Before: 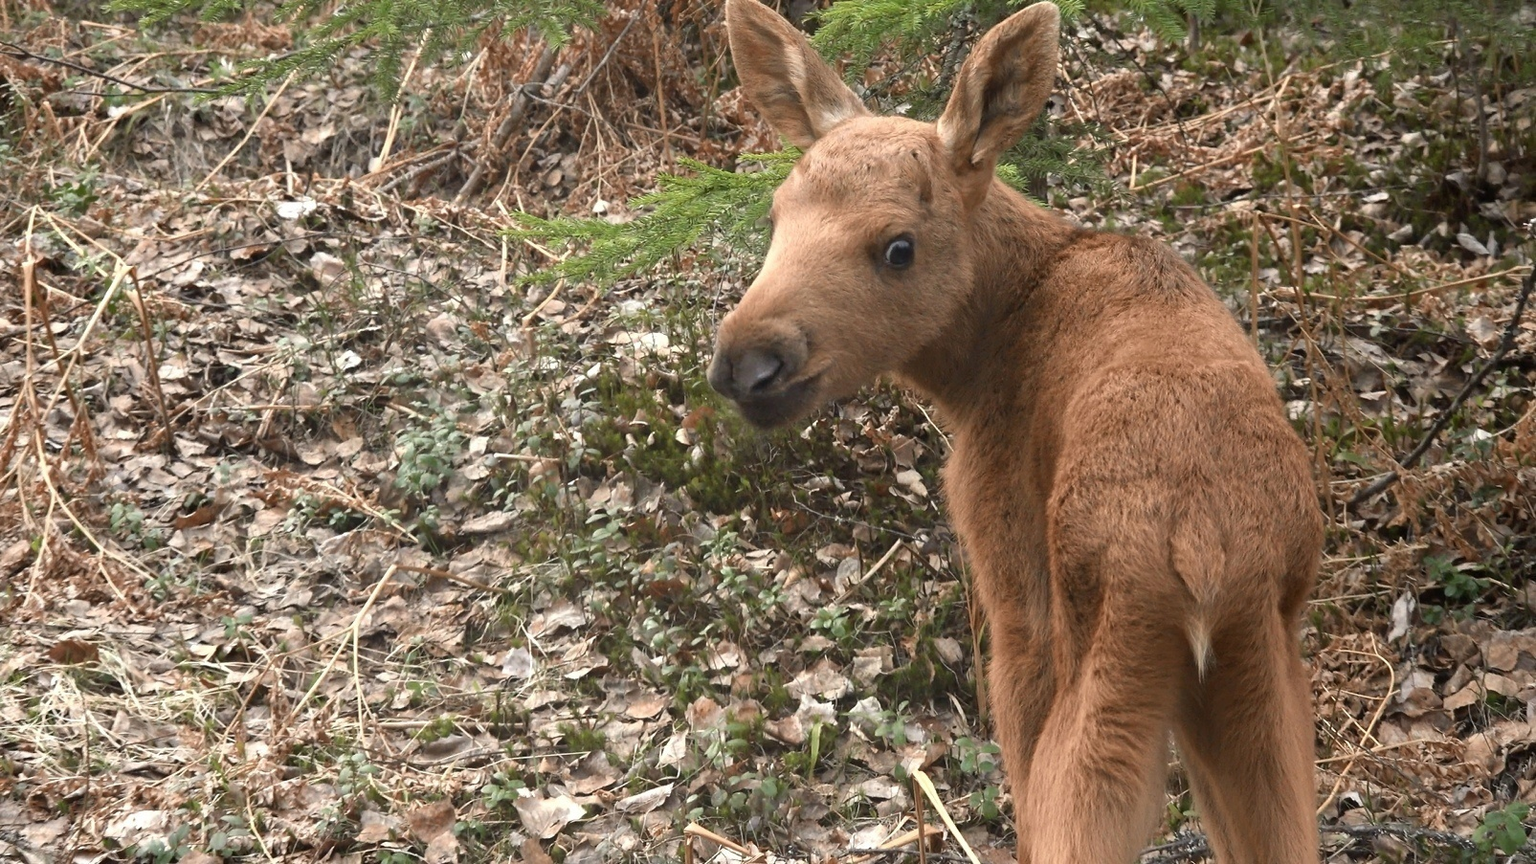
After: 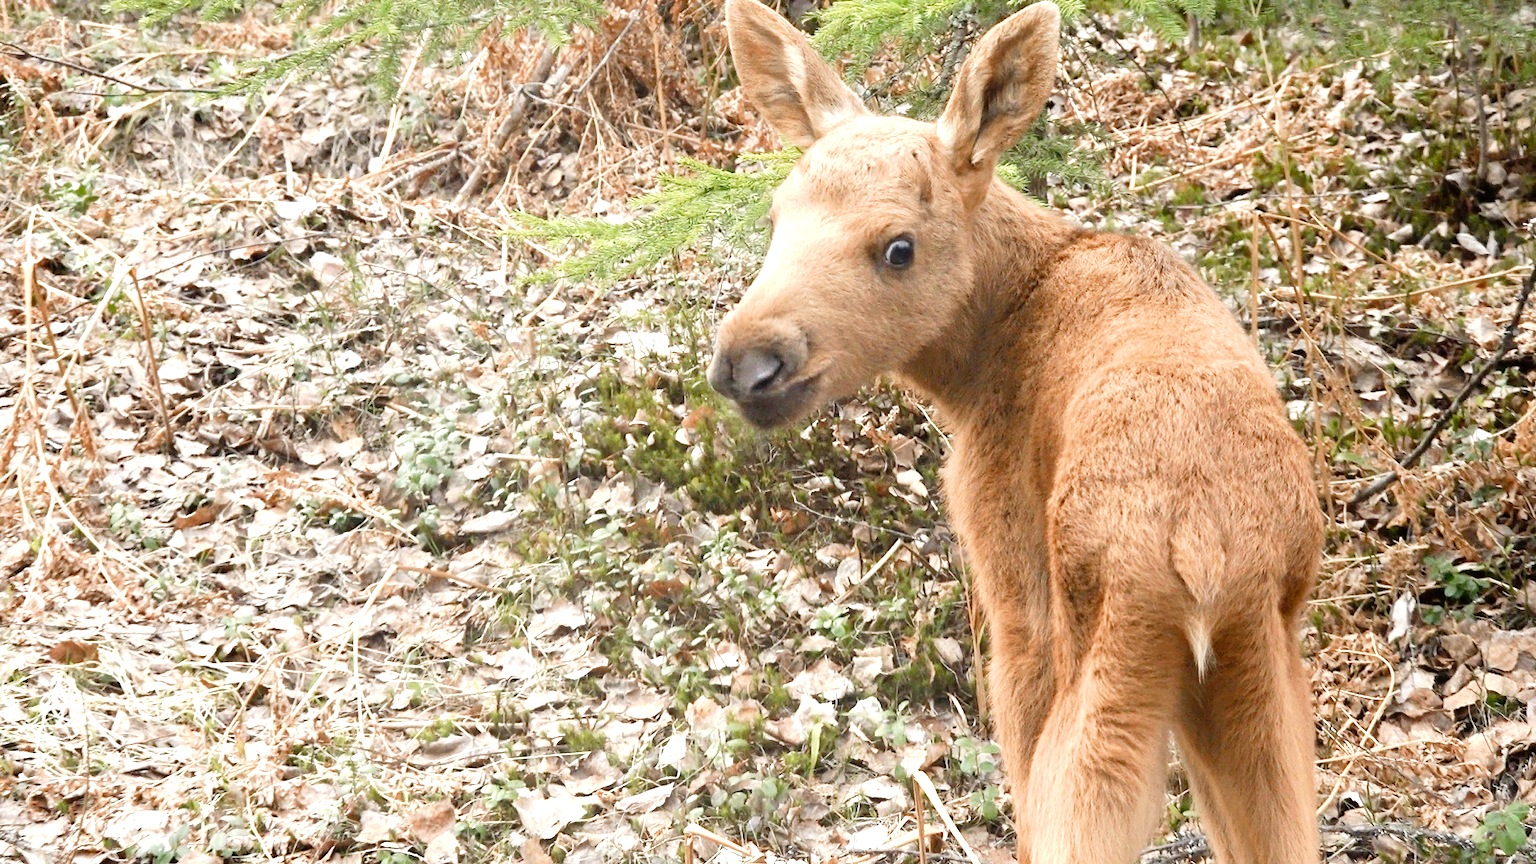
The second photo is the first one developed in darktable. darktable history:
tone curve: curves: ch0 [(0.017, 0) (0.122, 0.046) (0.295, 0.297) (0.449, 0.505) (0.559, 0.629) (0.729, 0.796) (0.879, 0.898) (1, 0.97)]; ch1 [(0, 0) (0.393, 0.4) (0.447, 0.447) (0.485, 0.497) (0.522, 0.503) (0.539, 0.52) (0.606, 0.6) (0.696, 0.679) (1, 1)]; ch2 [(0, 0) (0.369, 0.388) (0.449, 0.431) (0.499, 0.501) (0.516, 0.536) (0.604, 0.599) (0.741, 0.763) (1, 1)], preserve colors none
exposure: black level correction 0, exposure 1.169 EV, compensate exposure bias true, compensate highlight preservation false
